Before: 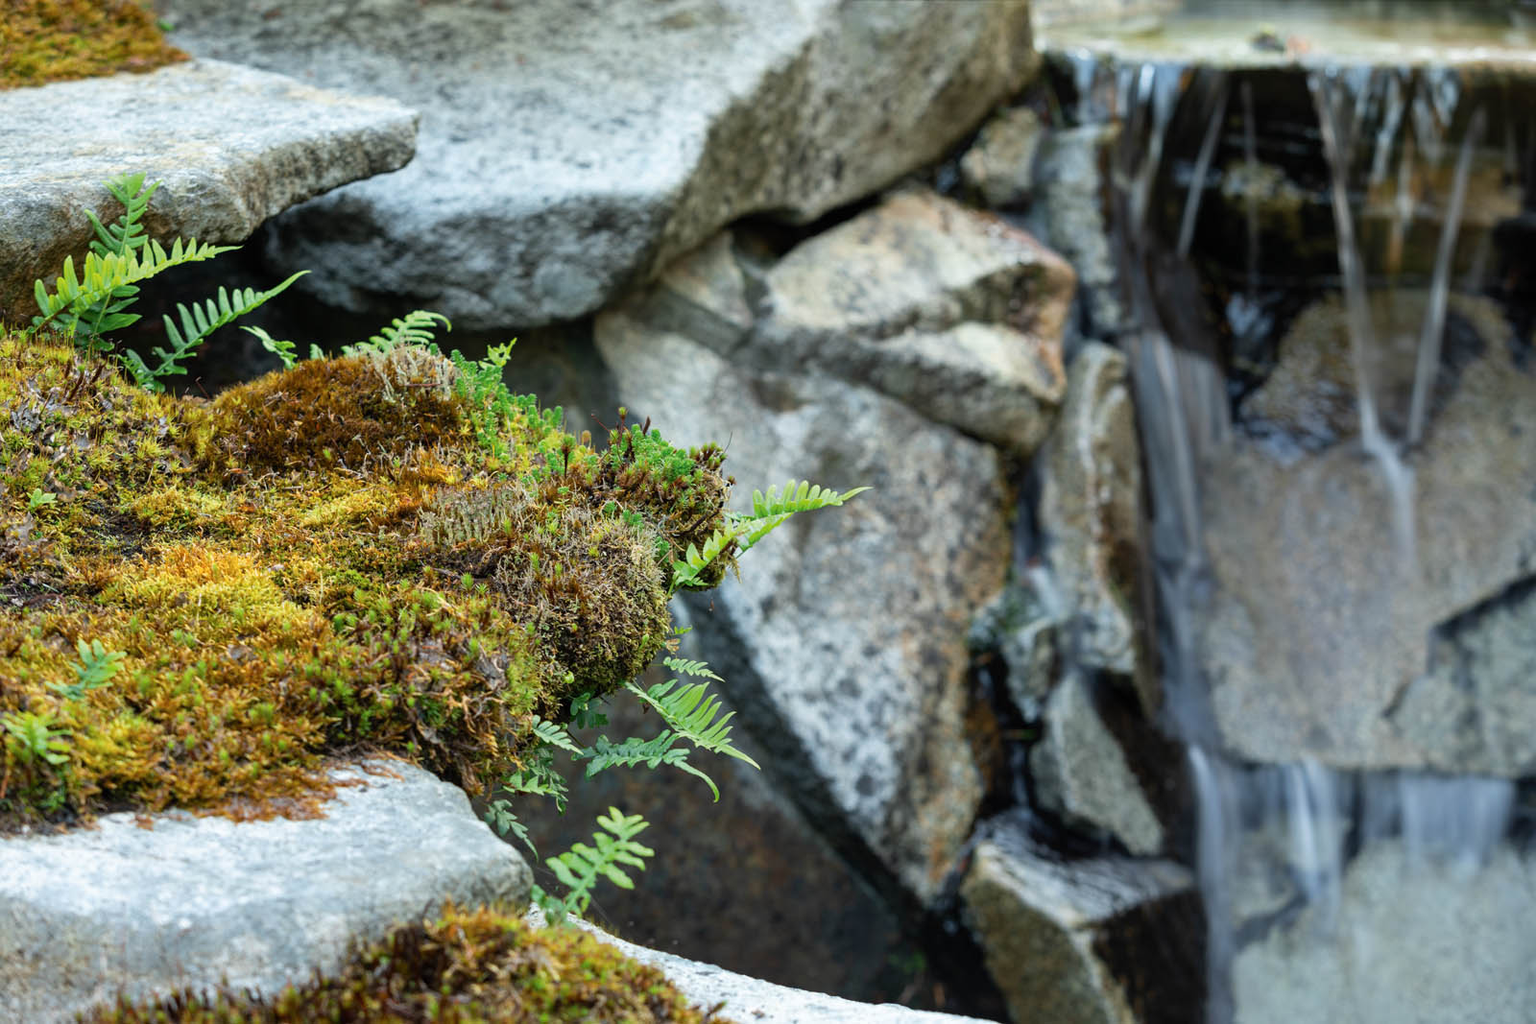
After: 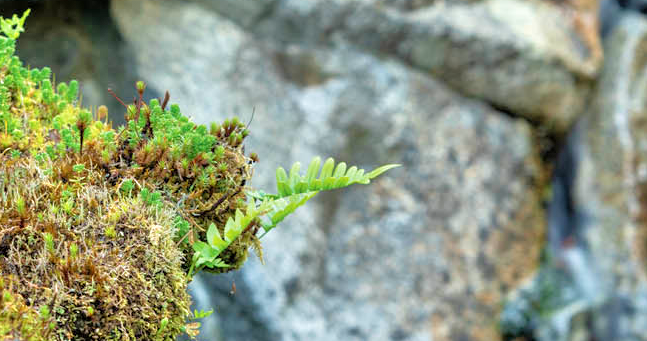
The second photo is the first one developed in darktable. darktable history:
tone equalizer: -7 EV 0.15 EV, -6 EV 0.6 EV, -5 EV 1.15 EV, -4 EV 1.33 EV, -3 EV 1.15 EV, -2 EV 0.6 EV, -1 EV 0.15 EV, mask exposure compensation -0.5 EV
crop: left 31.751%, top 32.172%, right 27.8%, bottom 35.83%
local contrast: highlights 100%, shadows 100%, detail 120%, midtone range 0.2
velvia: on, module defaults
